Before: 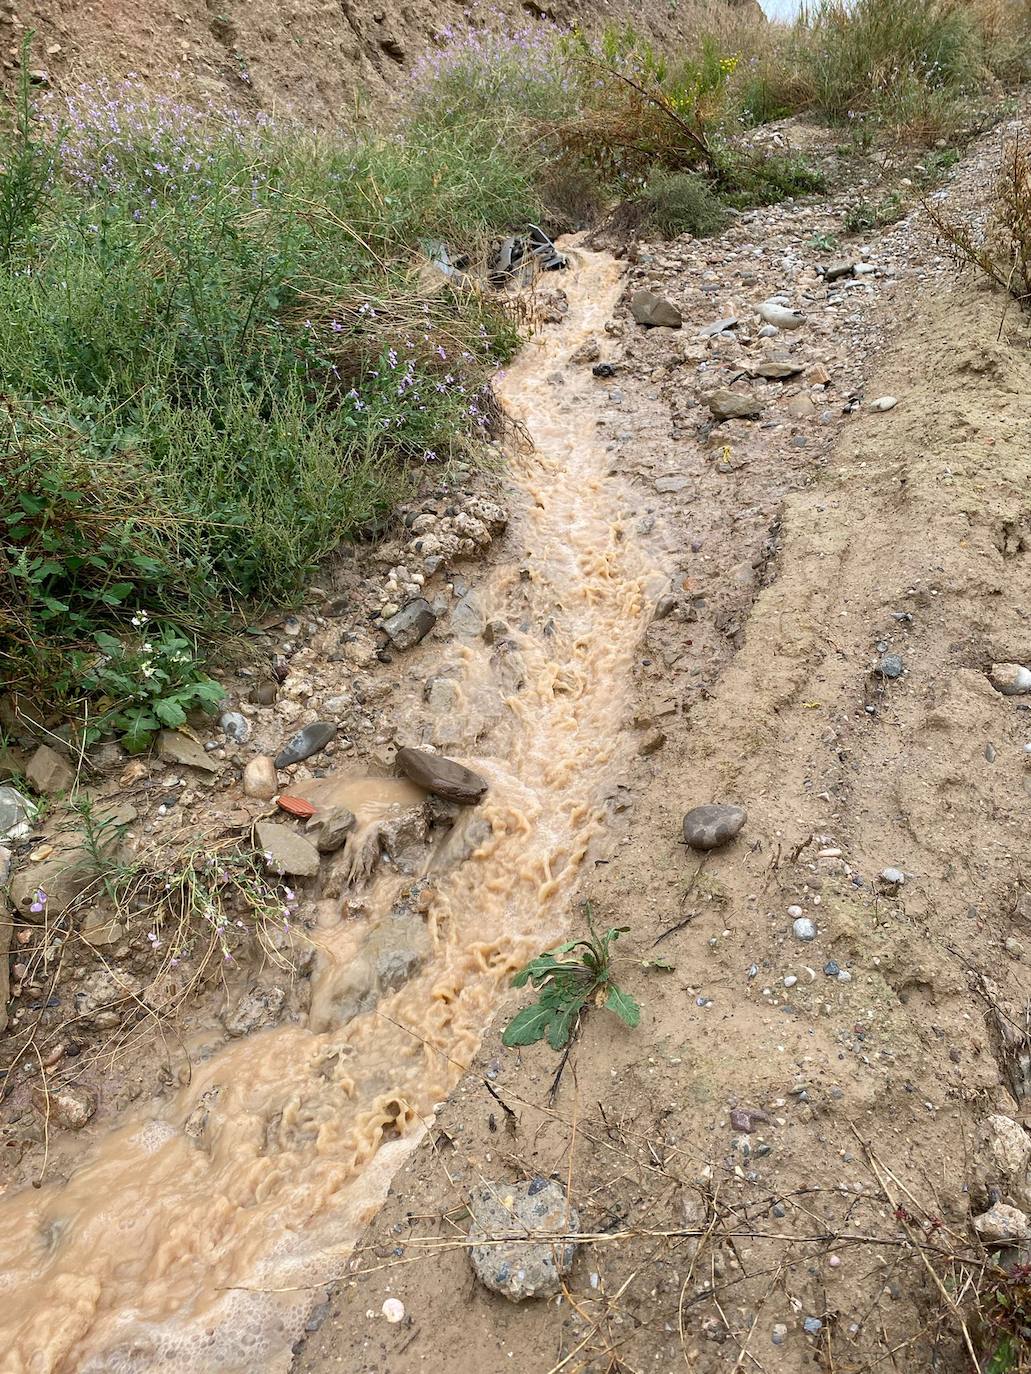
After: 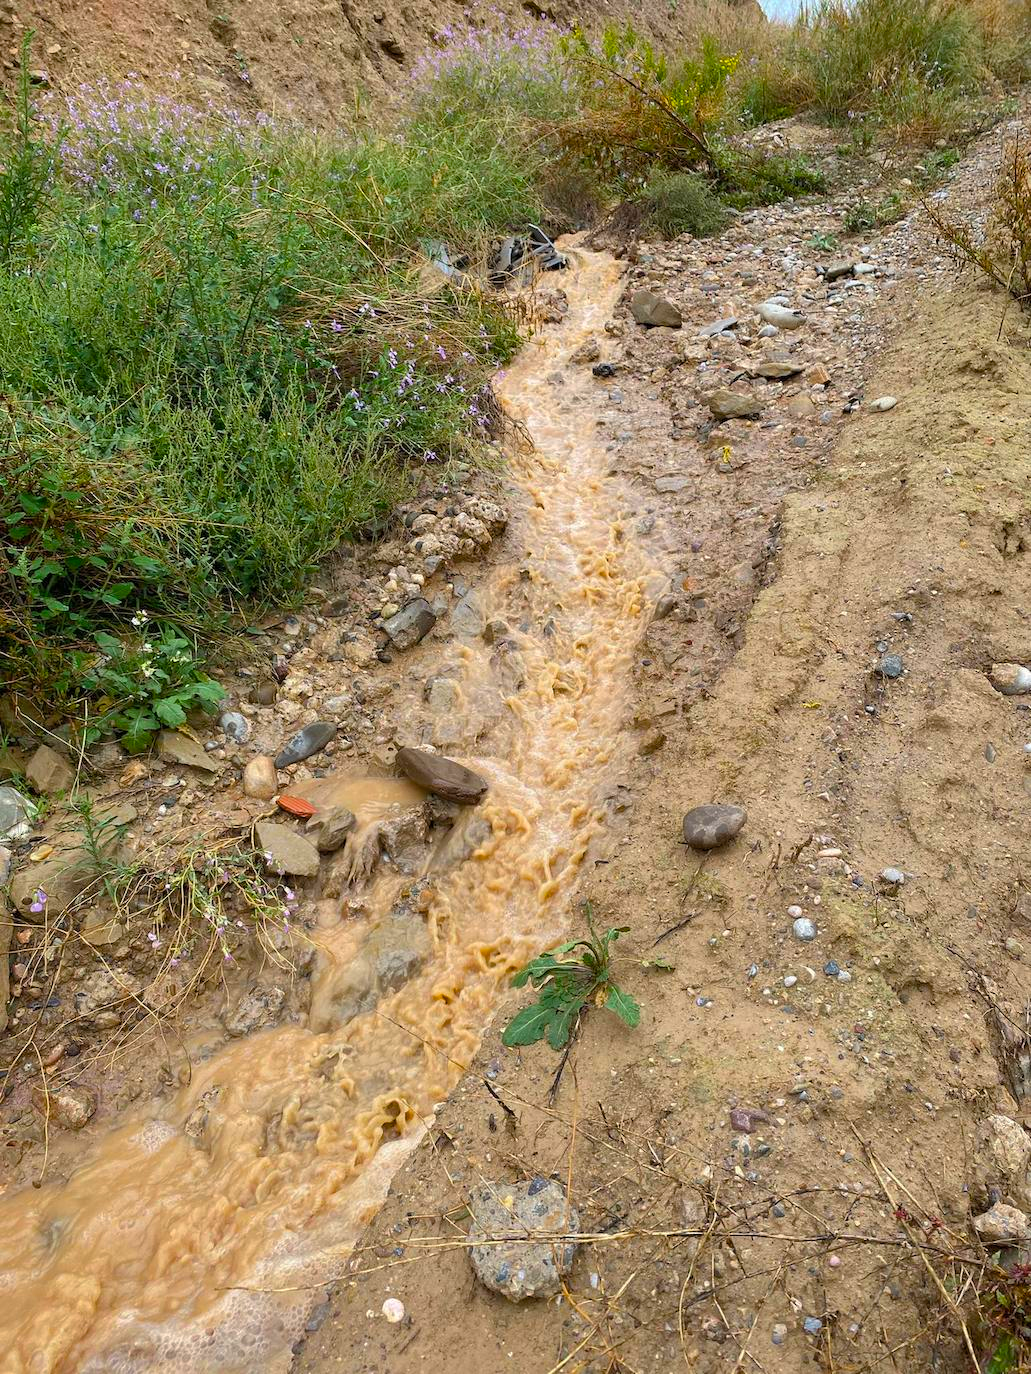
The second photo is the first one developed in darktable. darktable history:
shadows and highlights: shadows 30
color balance rgb: perceptual saturation grading › global saturation 40%, global vibrance 15%
